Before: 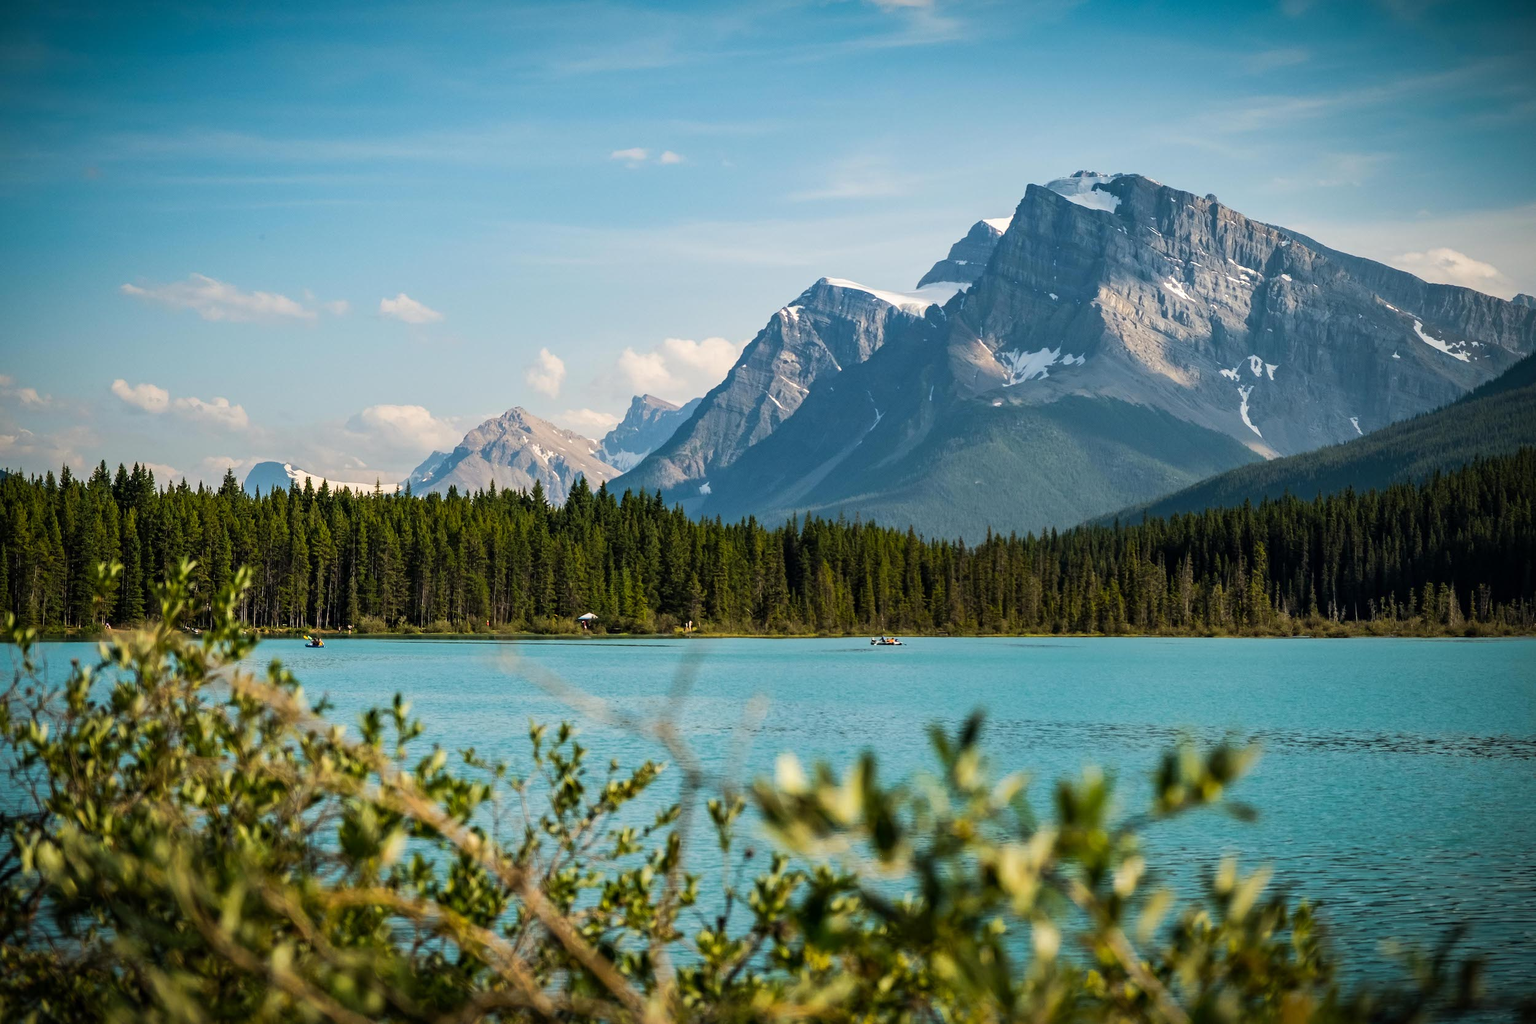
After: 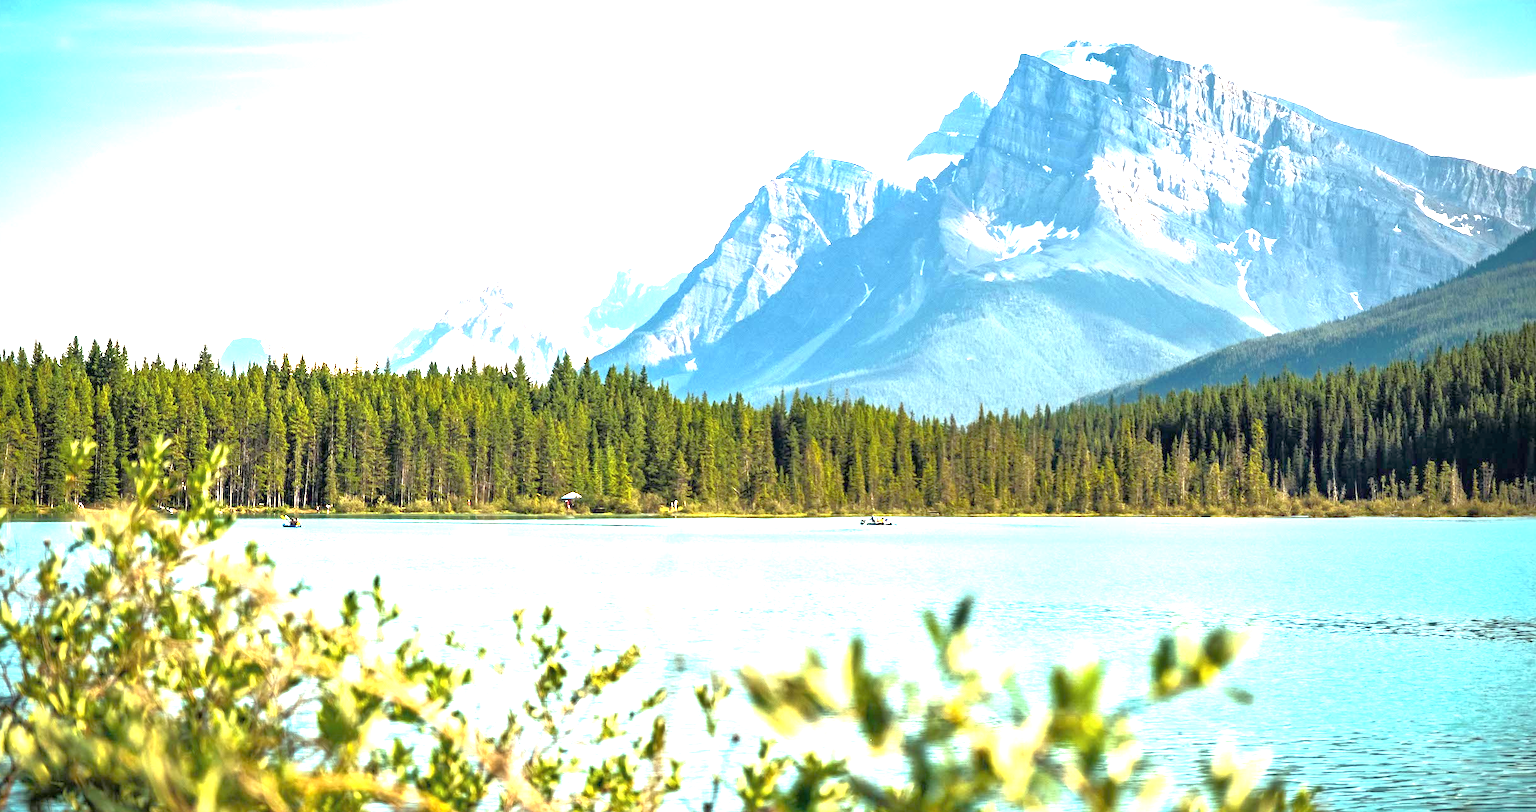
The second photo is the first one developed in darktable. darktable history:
crop and rotate: left 1.892%, top 12.853%, right 0.191%, bottom 9.5%
tone equalizer: -7 EV 0.143 EV, -6 EV 0.604 EV, -5 EV 1.16 EV, -4 EV 1.3 EV, -3 EV 1.13 EV, -2 EV 0.6 EV, -1 EV 0.161 EV
color zones: curves: ch0 [(0.25, 0.5) (0.463, 0.627) (0.484, 0.637) (0.75, 0.5)]
exposure: black level correction 0, exposure 2.15 EV, compensate exposure bias true, compensate highlight preservation false
